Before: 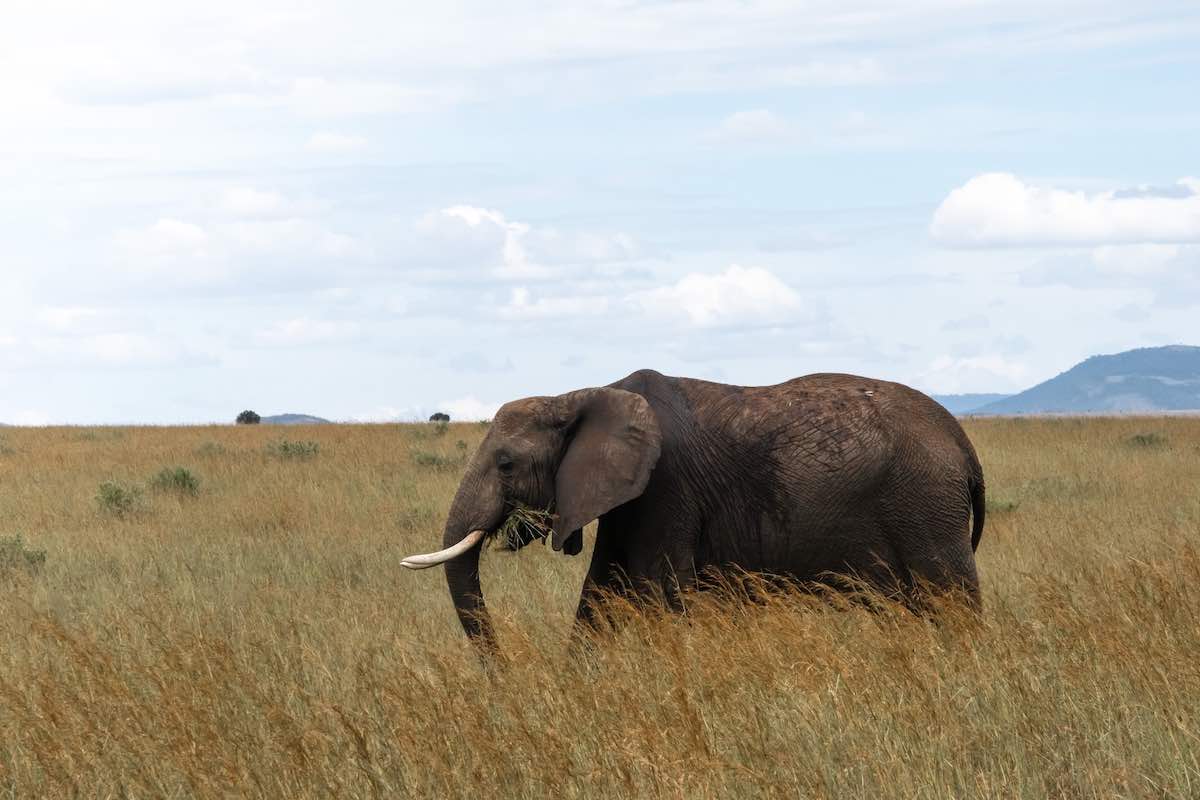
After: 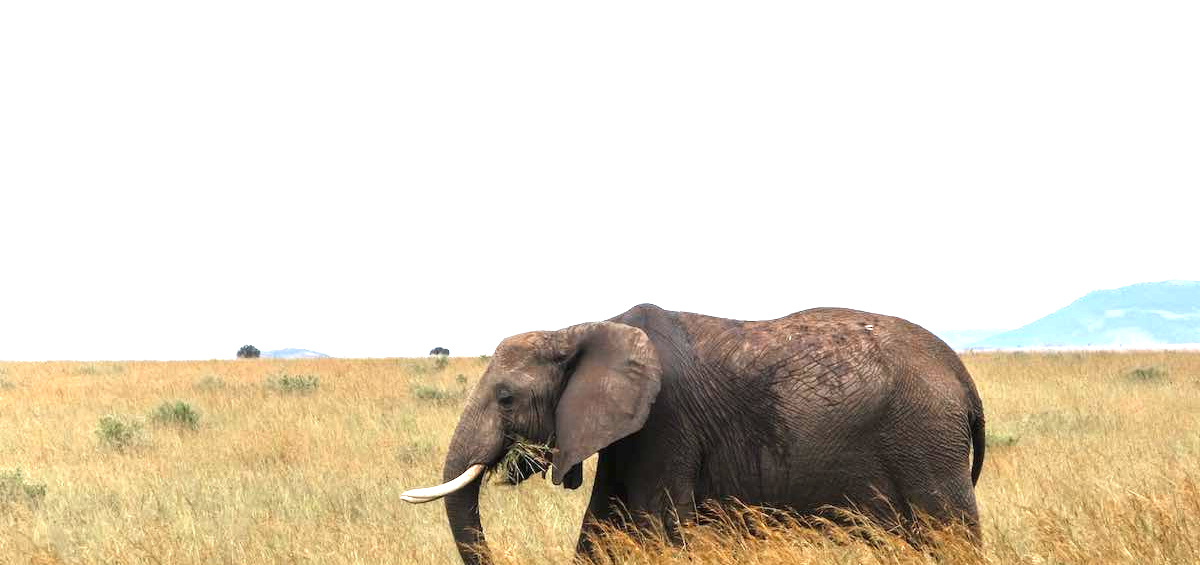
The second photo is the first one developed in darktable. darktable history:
exposure: black level correction 0, exposure 1.388 EV, compensate exposure bias true, compensate highlight preservation false
crop and rotate: top 8.293%, bottom 20.996%
